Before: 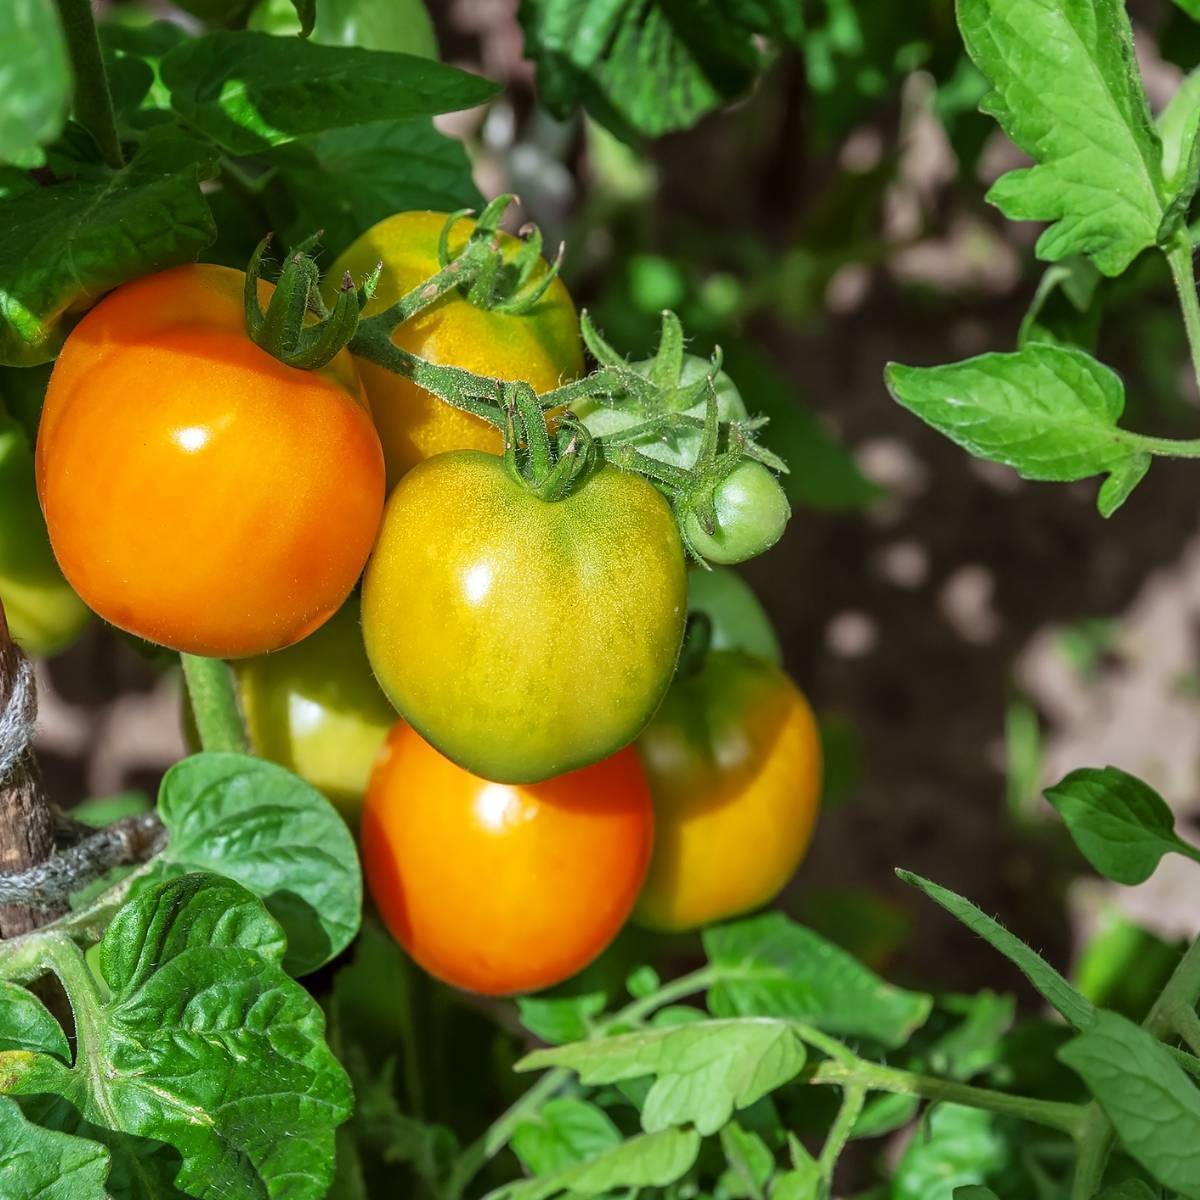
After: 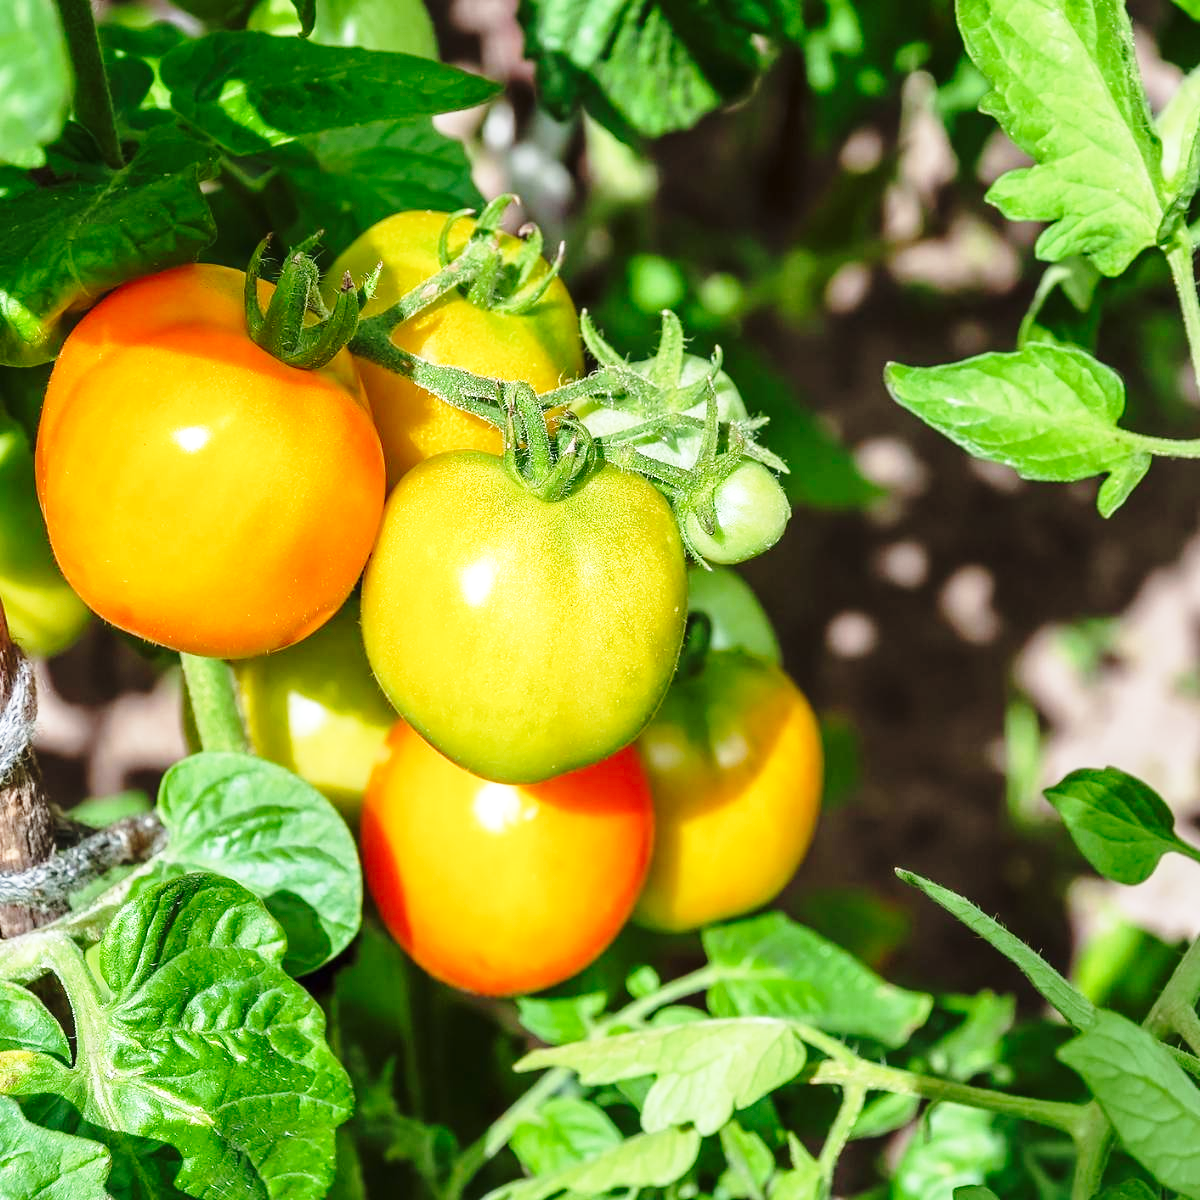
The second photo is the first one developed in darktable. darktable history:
base curve: curves: ch0 [(0, 0) (0.028, 0.03) (0.121, 0.232) (0.46, 0.748) (0.859, 0.968) (1, 1)], preserve colors none
color correction: highlights b* 0.03
exposure: black level correction 0, exposure 0.301 EV, compensate exposure bias true, compensate highlight preservation false
